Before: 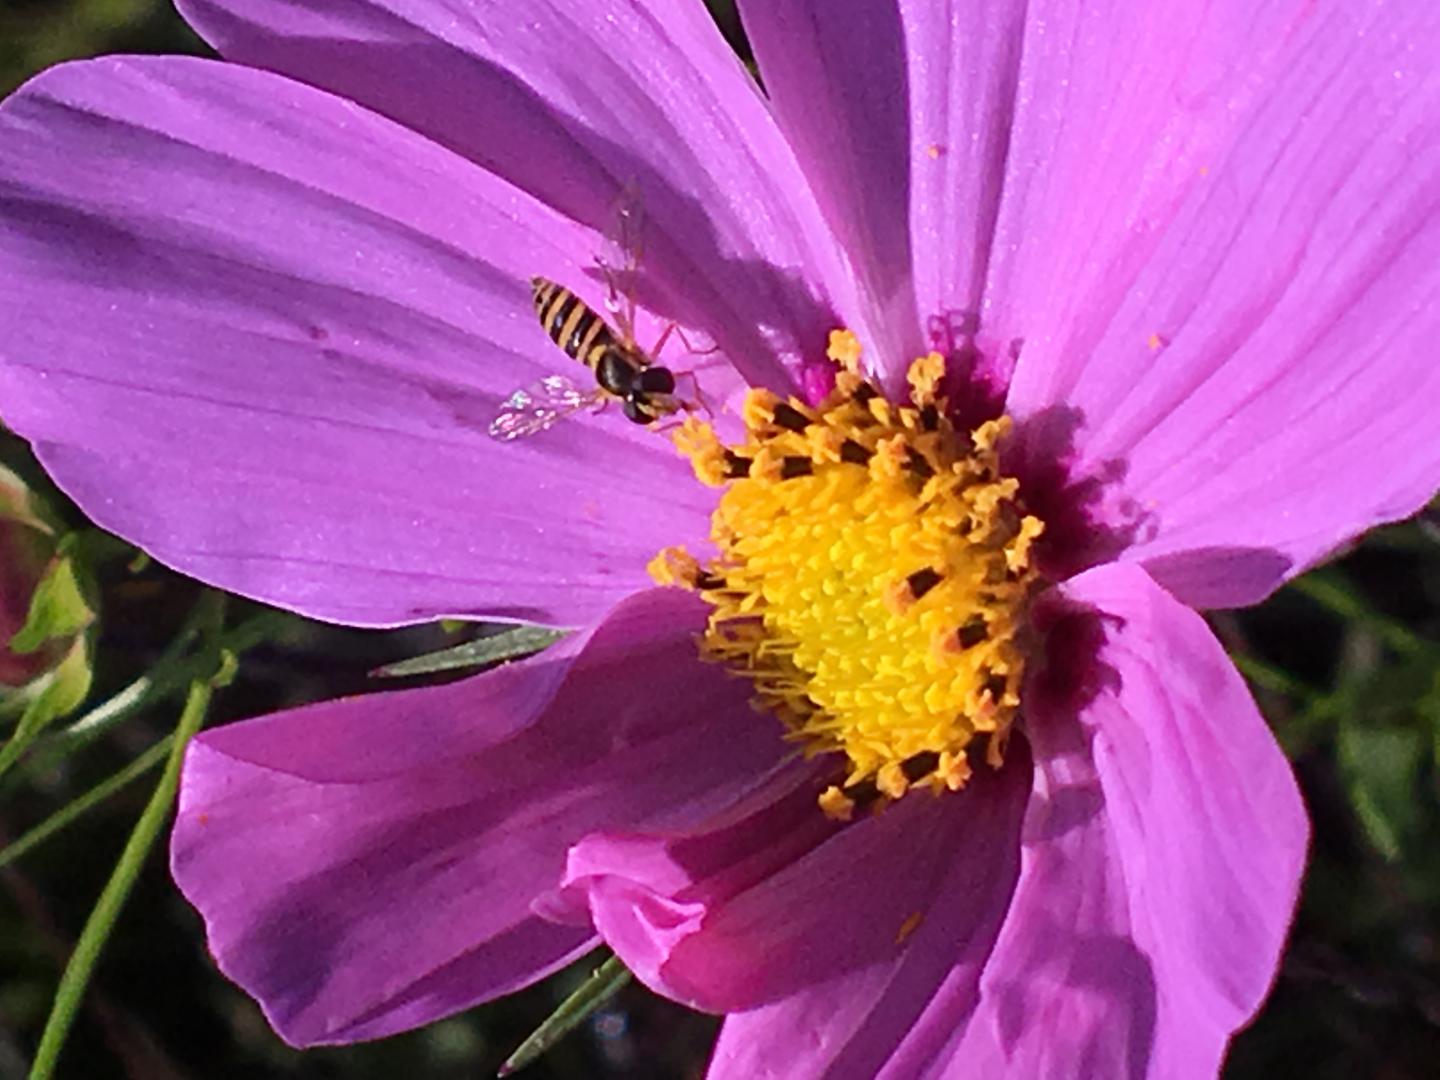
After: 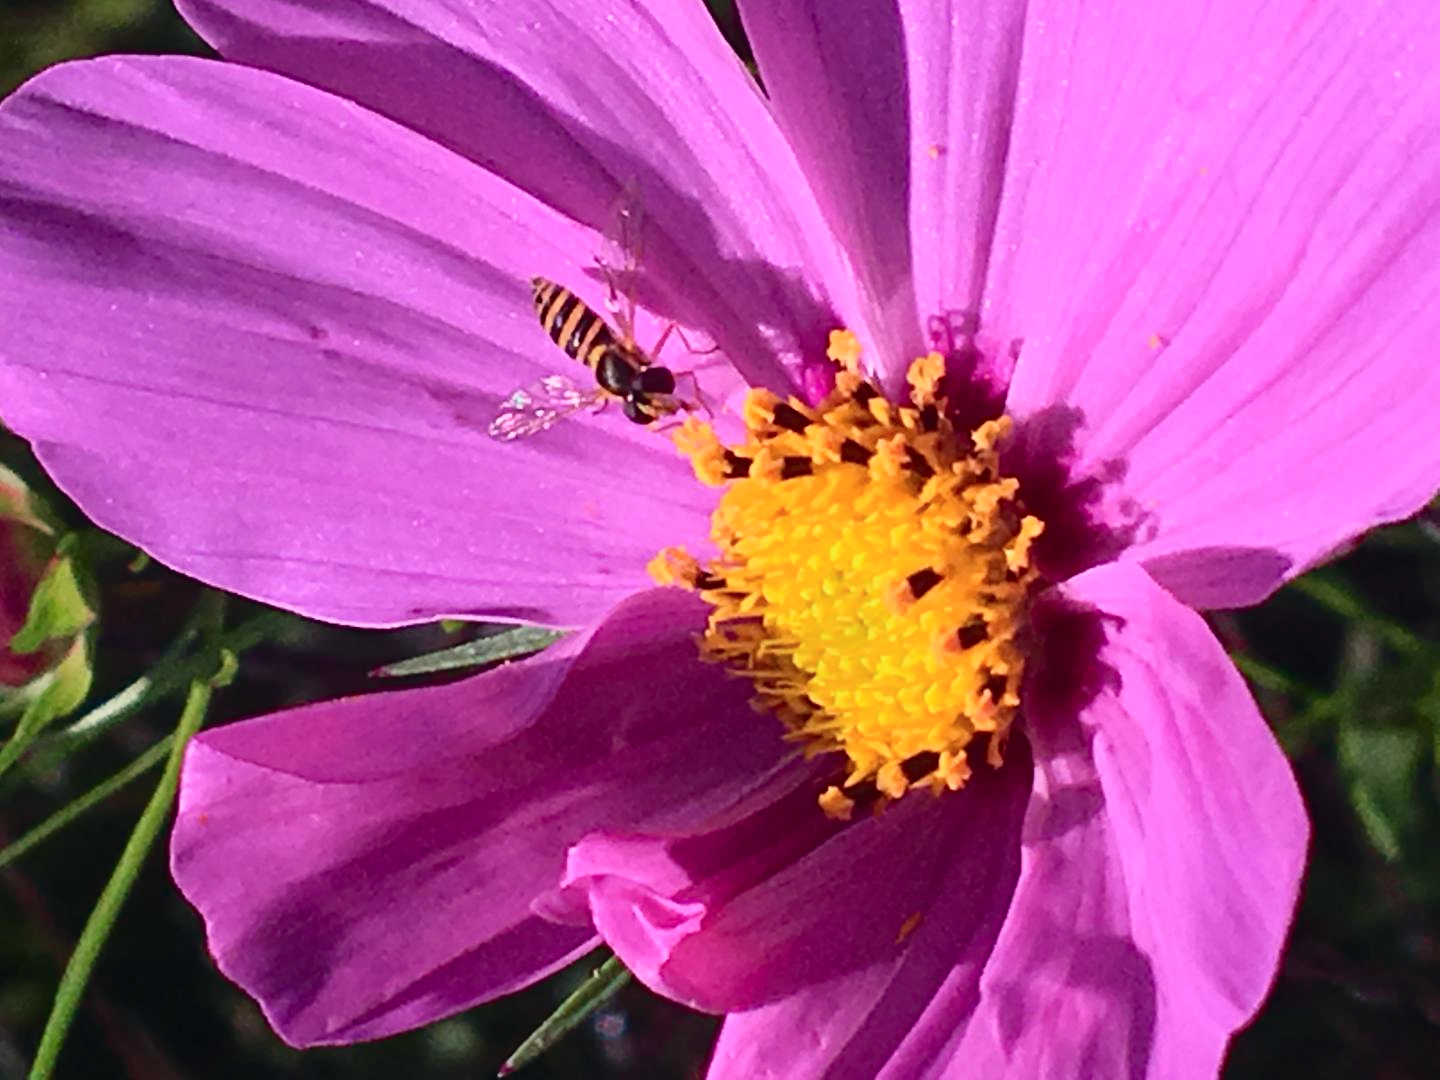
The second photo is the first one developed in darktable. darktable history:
tone curve: curves: ch0 [(0, 0.025) (0.15, 0.143) (0.452, 0.486) (0.751, 0.788) (1, 0.961)]; ch1 [(0, 0) (0.416, 0.4) (0.476, 0.469) (0.497, 0.494) (0.546, 0.571) (0.566, 0.607) (0.62, 0.657) (1, 1)]; ch2 [(0, 0) (0.386, 0.397) (0.505, 0.498) (0.547, 0.546) (0.579, 0.58) (1, 1)], color space Lab, independent channels, preserve colors none
